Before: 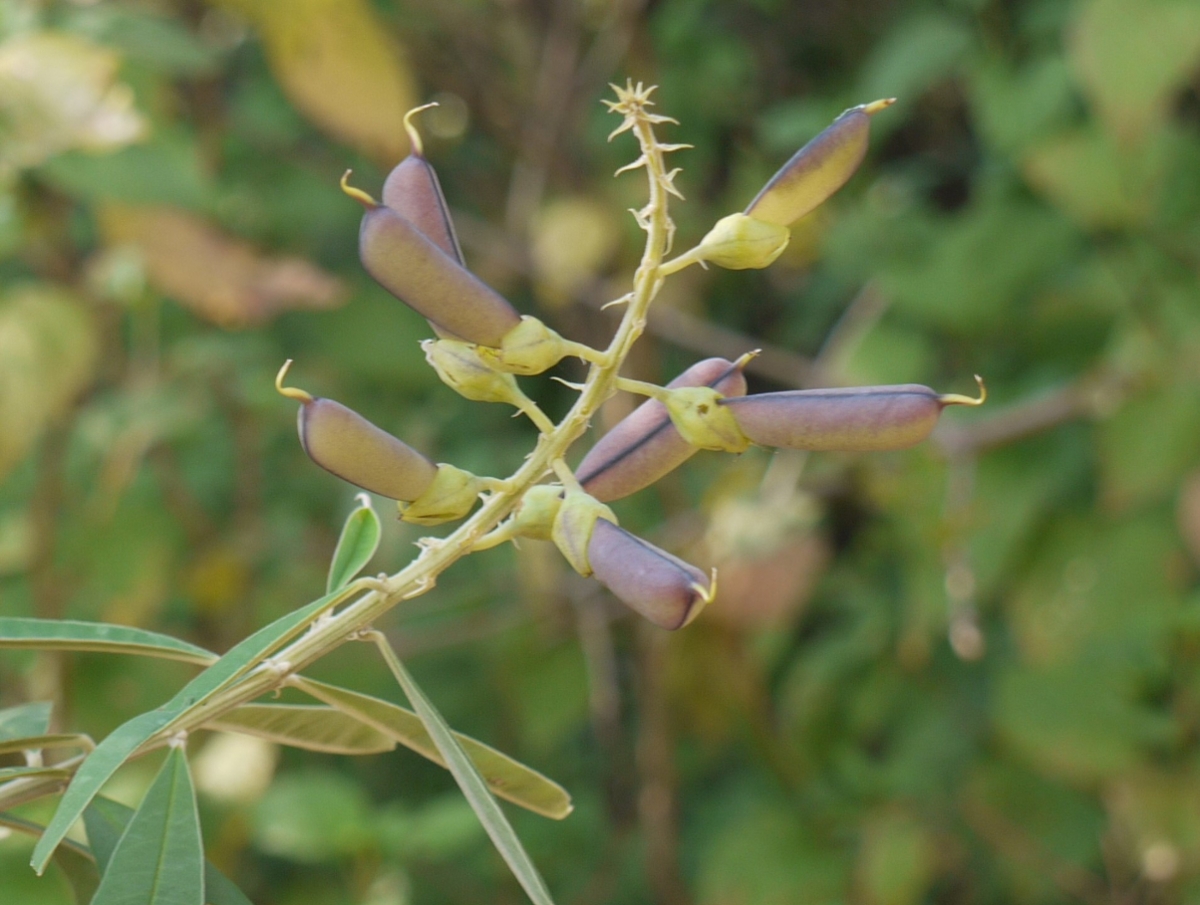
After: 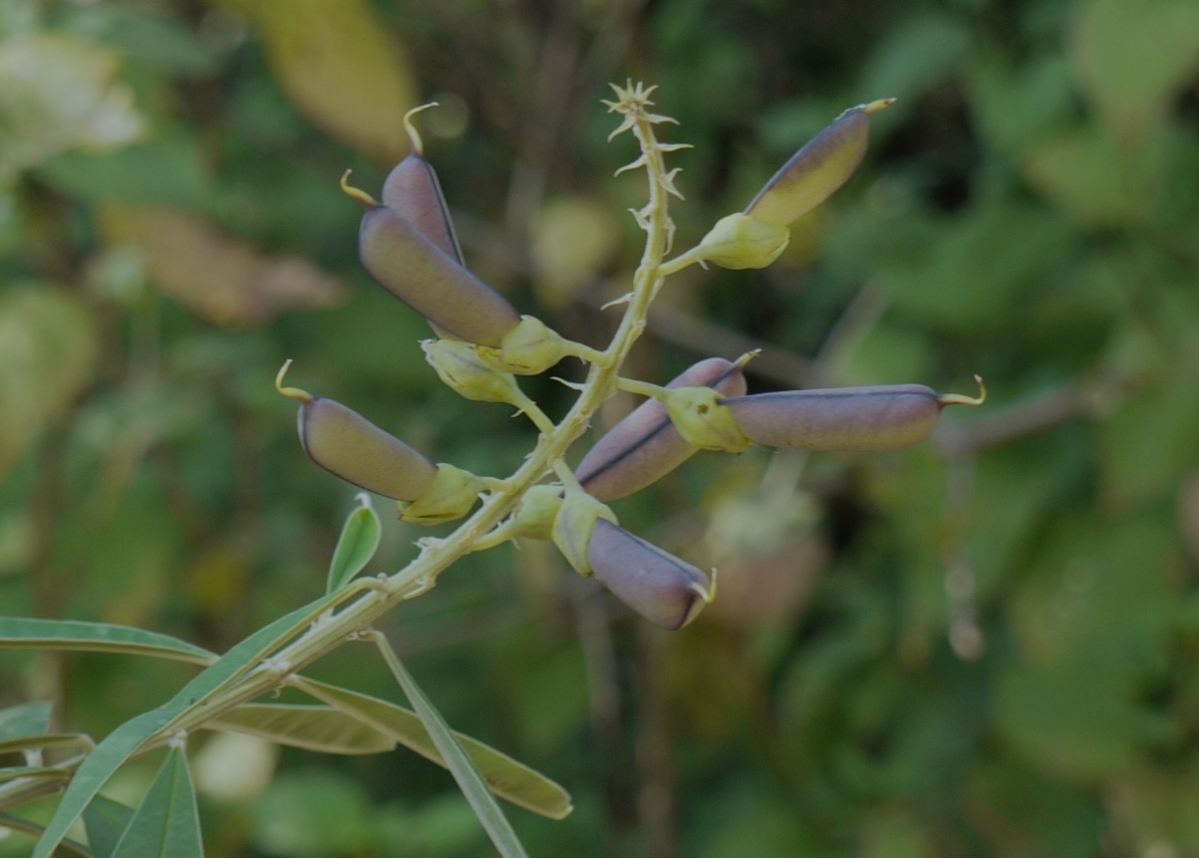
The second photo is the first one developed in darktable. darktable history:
white balance: red 0.925, blue 1.046
exposure: black level correction 0, exposure -0.721 EV, compensate highlight preservation false
crop and rotate: top 0%, bottom 5.097%
filmic rgb: black relative exposure -16 EV, white relative exposure 6.12 EV, hardness 5.22
